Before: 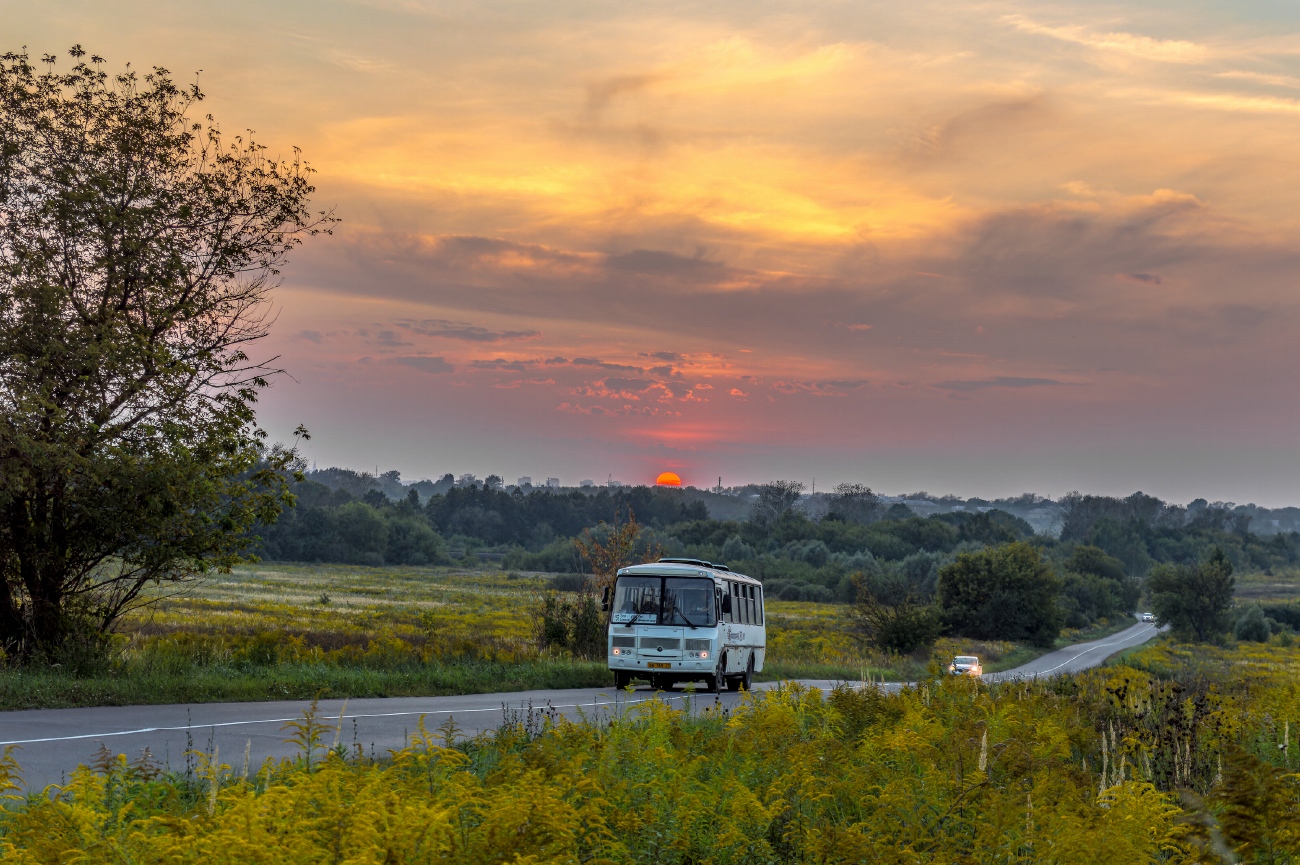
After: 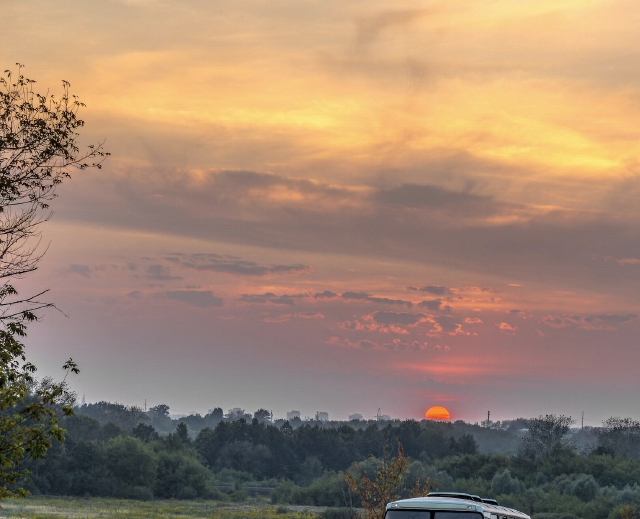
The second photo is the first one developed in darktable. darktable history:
crop: left 17.835%, top 7.675%, right 32.881%, bottom 32.213%
color correction: saturation 0.85
